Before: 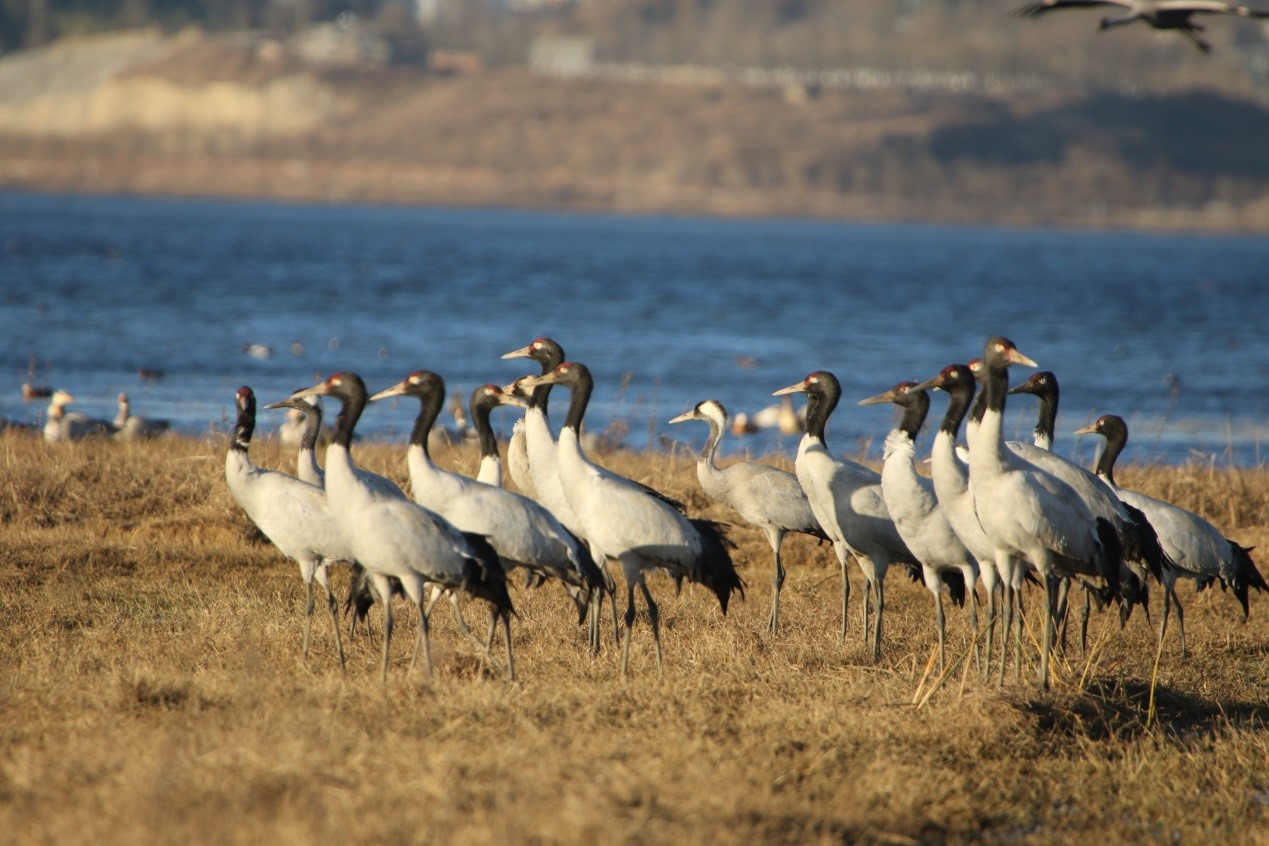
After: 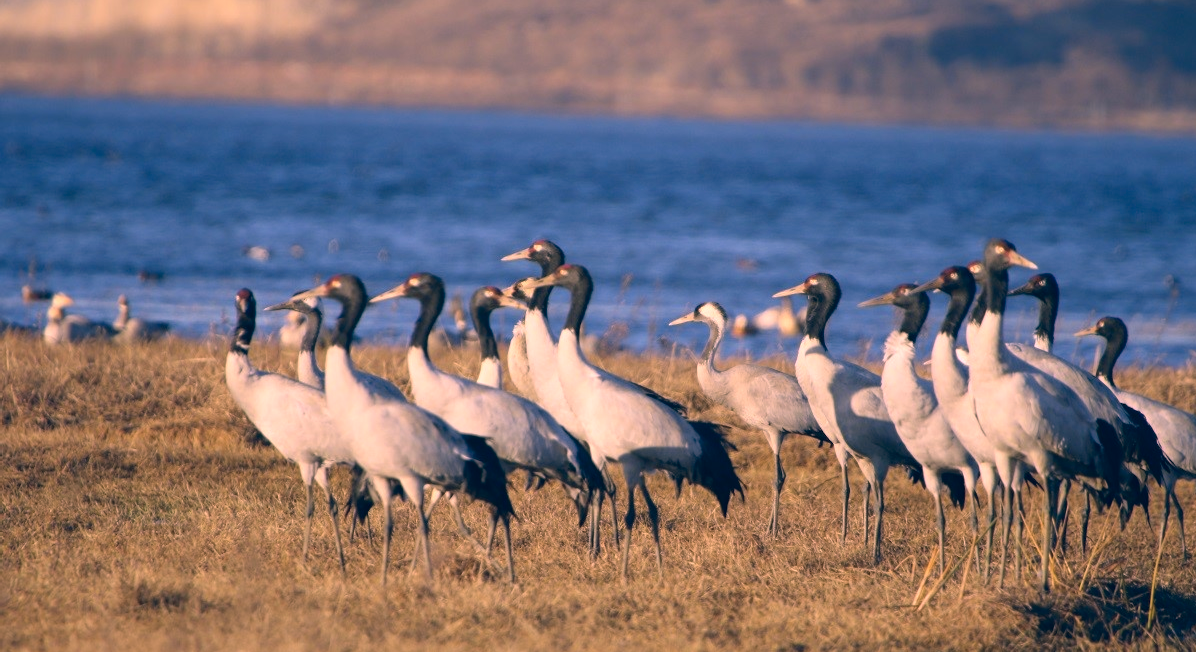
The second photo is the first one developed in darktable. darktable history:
white balance: red 1.042, blue 1.17
crop and rotate: angle 0.03°, top 11.643%, right 5.651%, bottom 11.189%
color balance rgb: shadows lift › hue 87.51°, highlights gain › chroma 1.62%, highlights gain › hue 55.1°, global offset › chroma 0.06%, global offset › hue 253.66°, linear chroma grading › global chroma 0.5%
color correction: highlights a* 10.32, highlights b* 14.66, shadows a* -9.59, shadows b* -15.02
